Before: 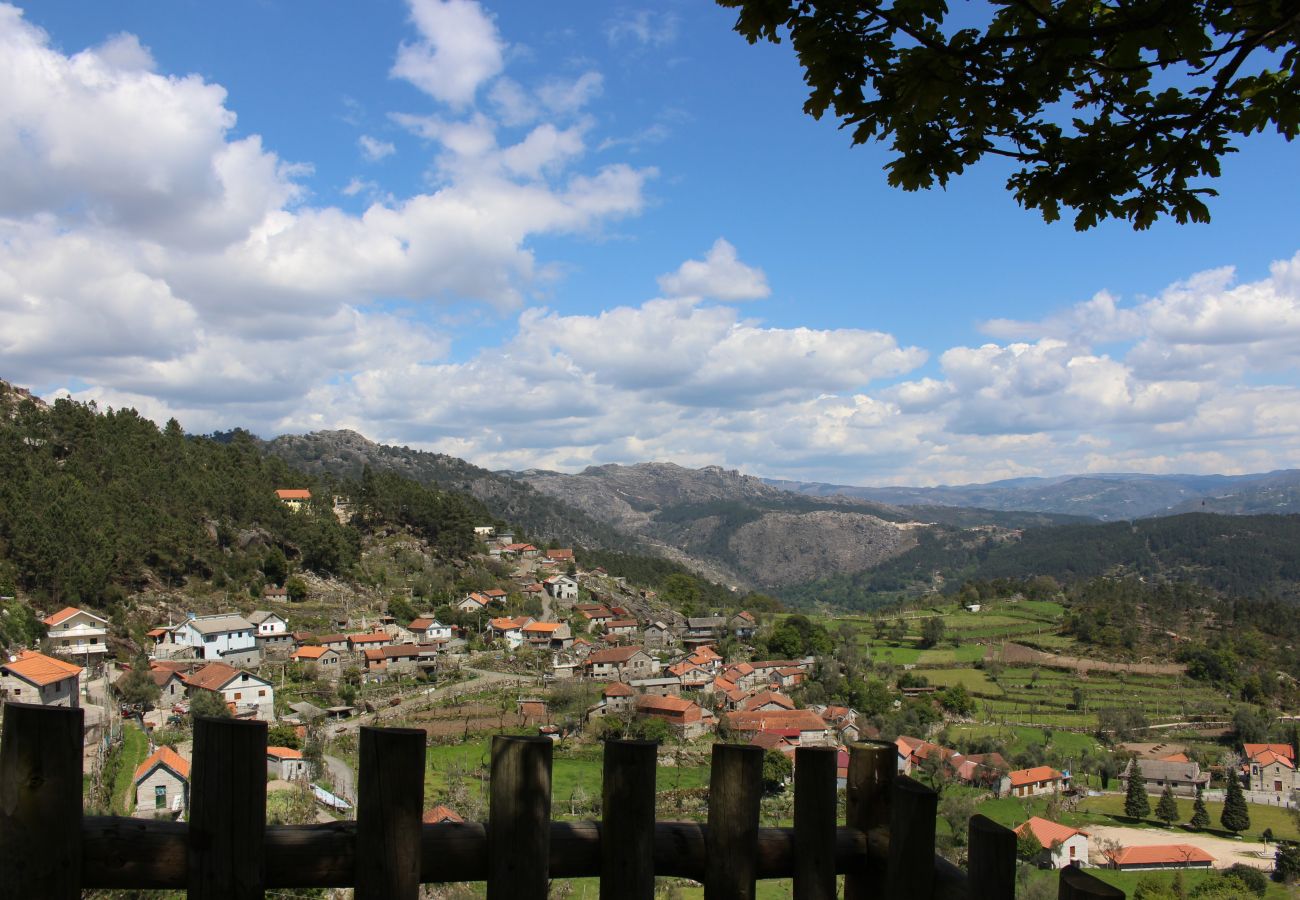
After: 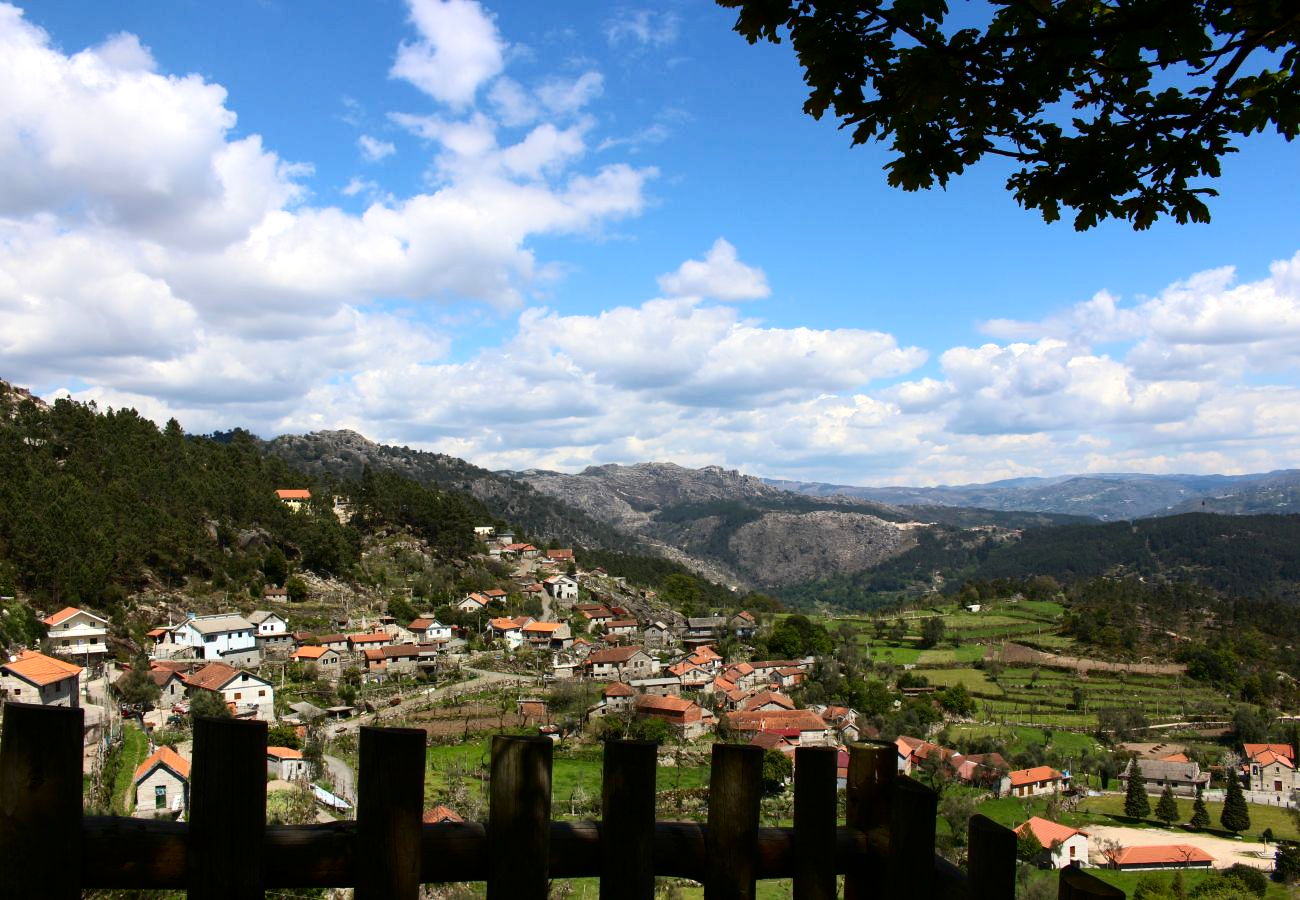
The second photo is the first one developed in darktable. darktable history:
levels: mode automatic, levels [0.026, 0.507, 0.987]
exposure: black level correction 0, exposure 0.301 EV
contrast brightness saturation: contrast 0.199, brightness -0.103, saturation 0.095
